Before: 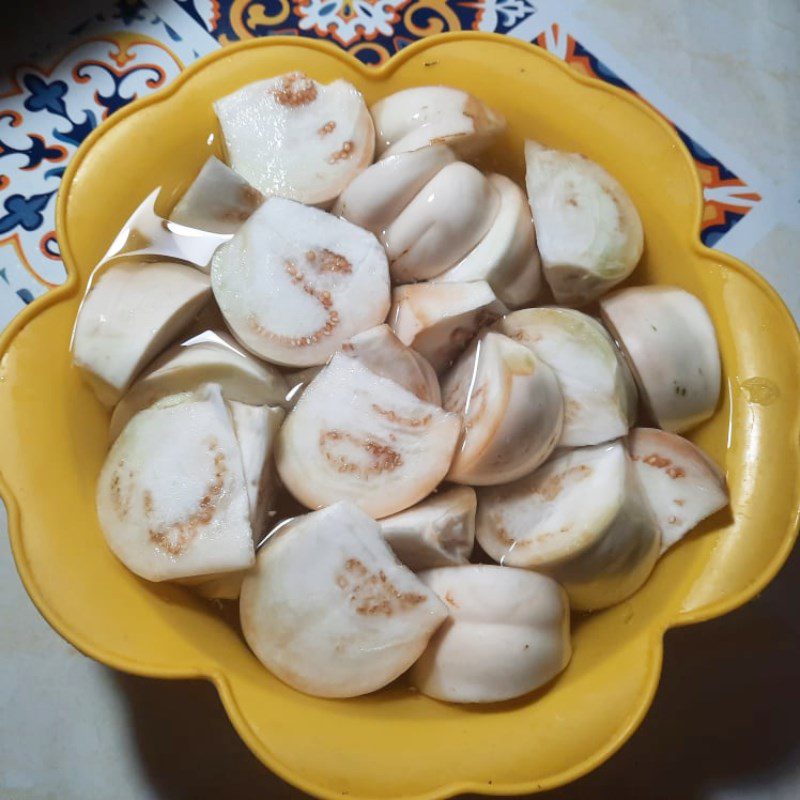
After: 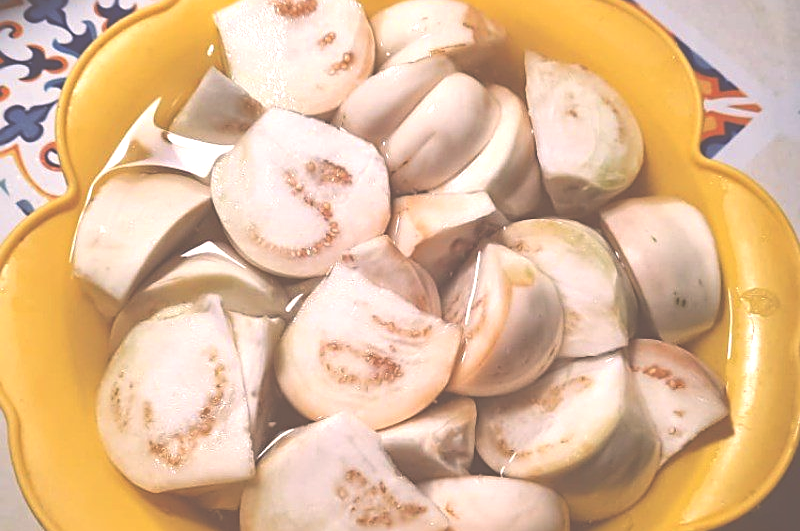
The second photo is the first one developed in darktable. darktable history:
crop: top 11.137%, bottom 21.818%
exposure: black level correction -0.07, exposure 0.501 EV, compensate exposure bias true, compensate highlight preservation false
sharpen: on, module defaults
haze removal: compatibility mode true, adaptive false
color correction: highlights a* 12.04, highlights b* 11.44
